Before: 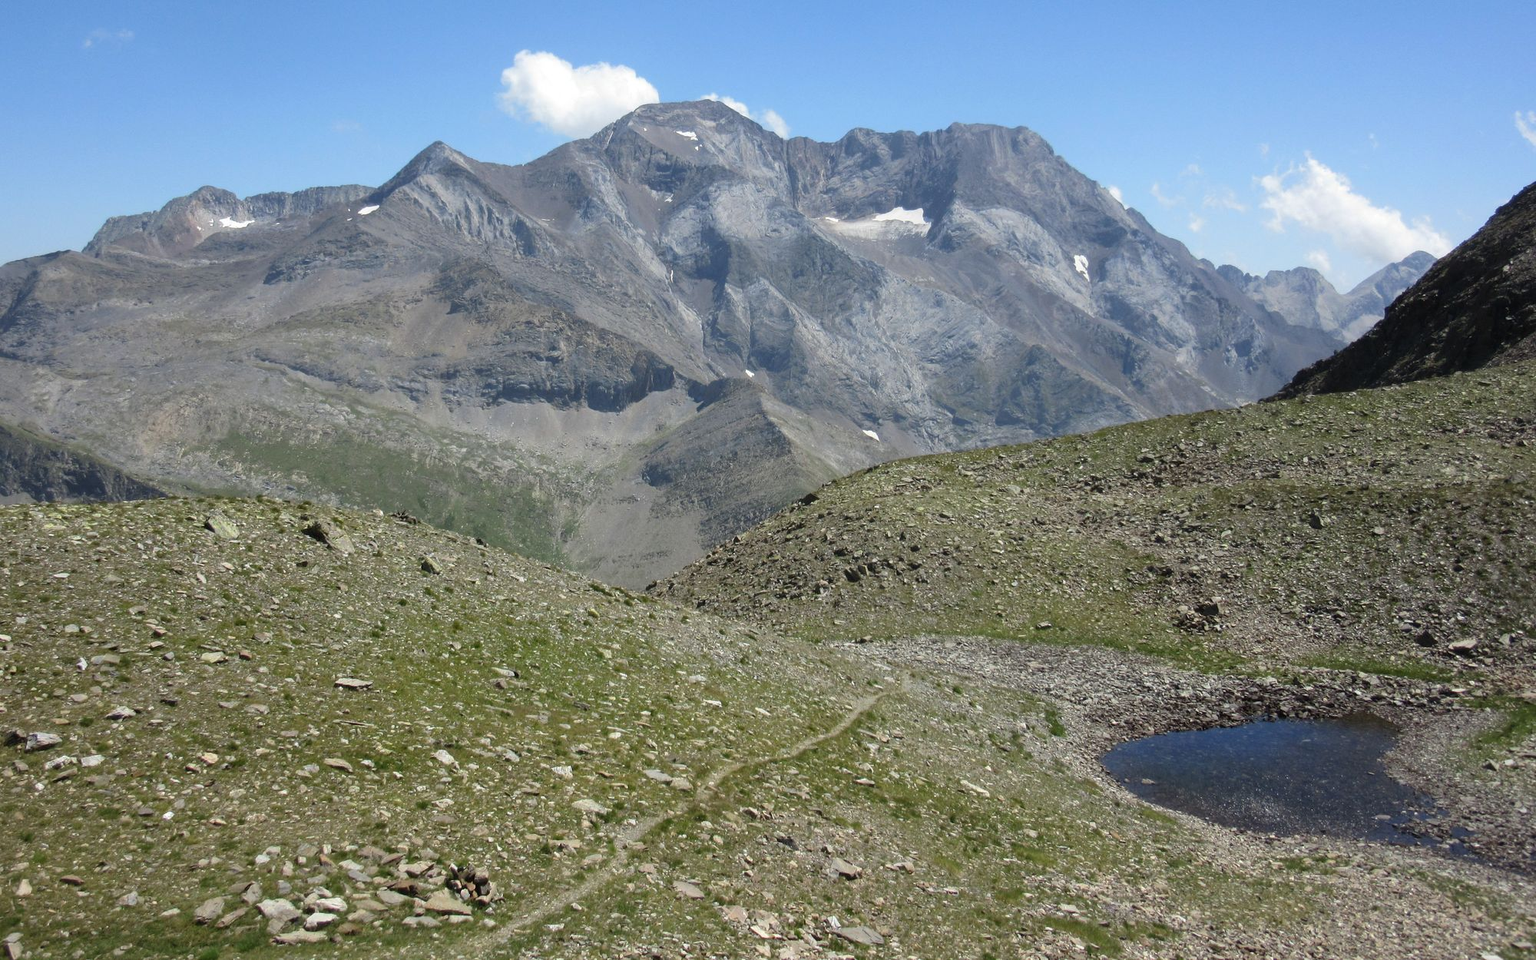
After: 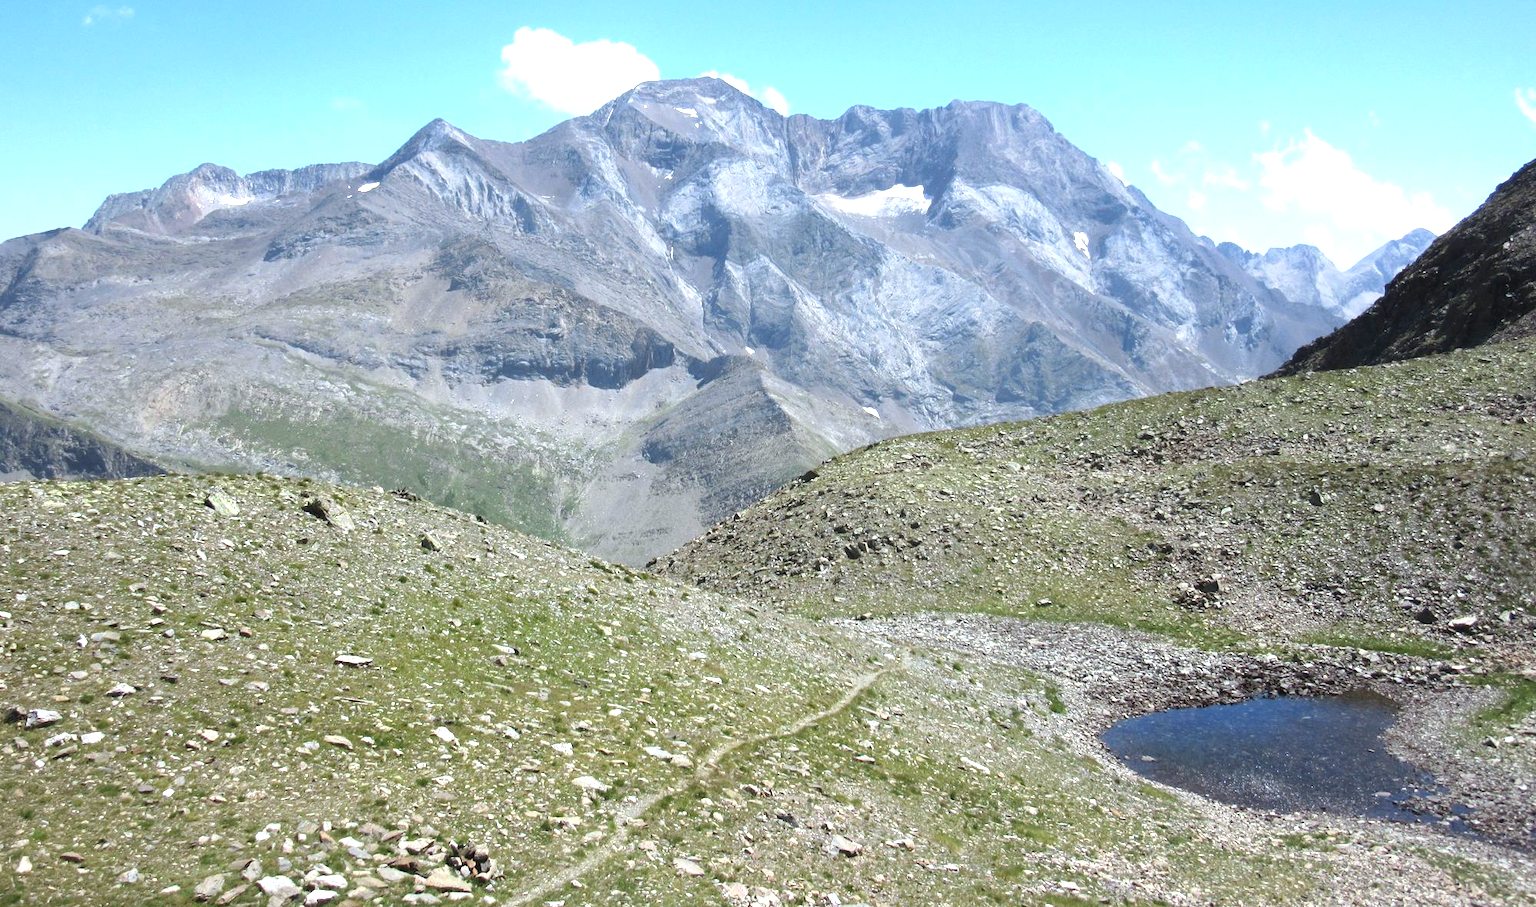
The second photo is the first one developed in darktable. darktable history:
color correction: highlights a* -0.772, highlights b* -8.92
crop and rotate: top 2.479%, bottom 3.018%
exposure: exposure 1 EV, compensate highlight preservation false
